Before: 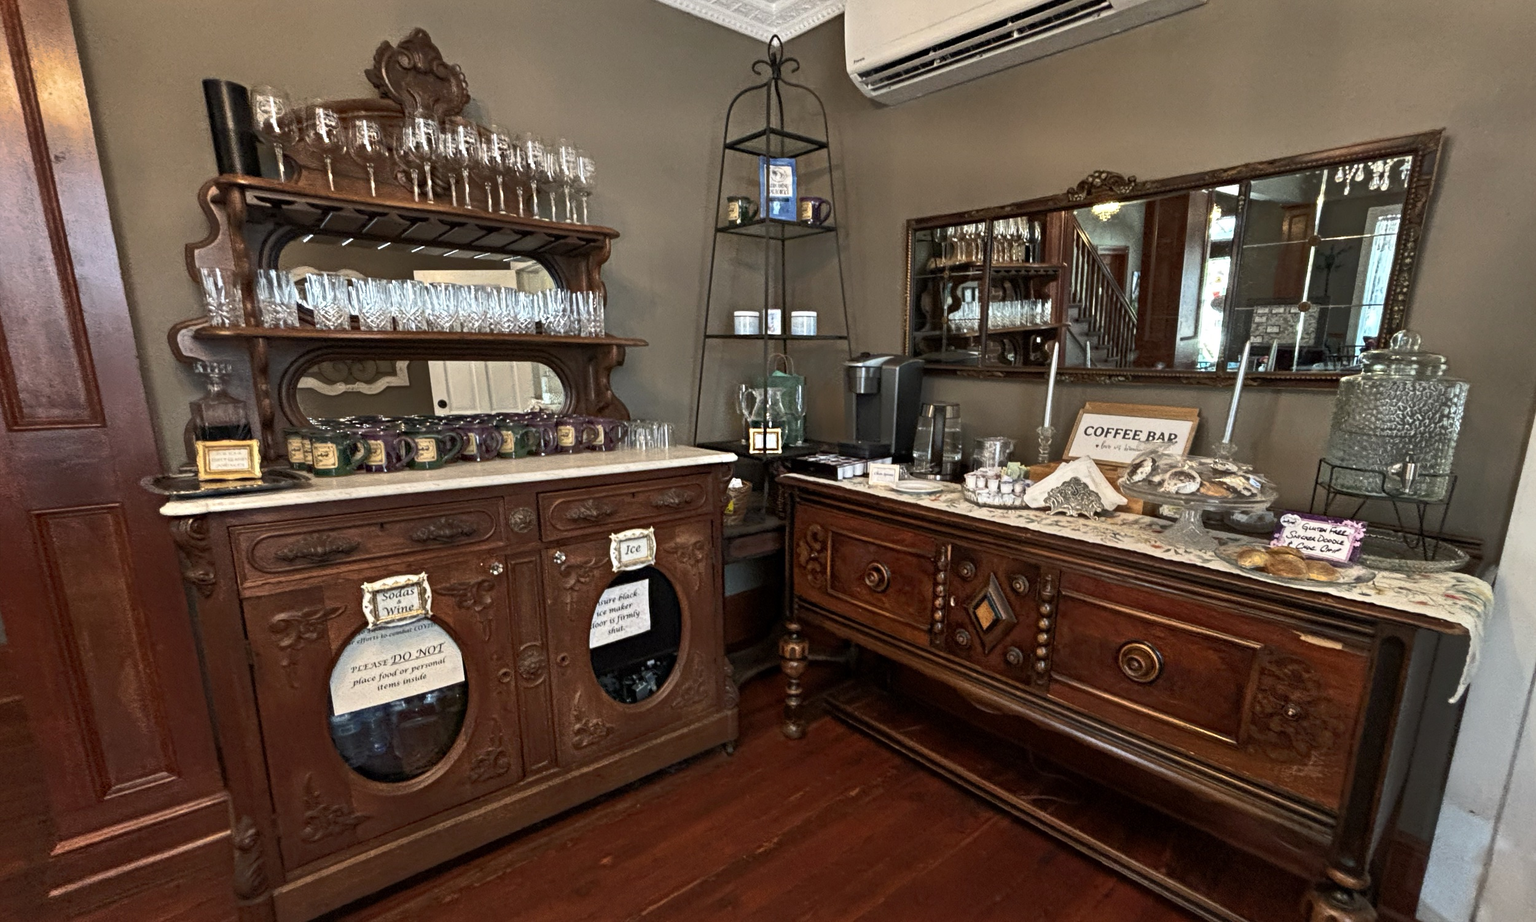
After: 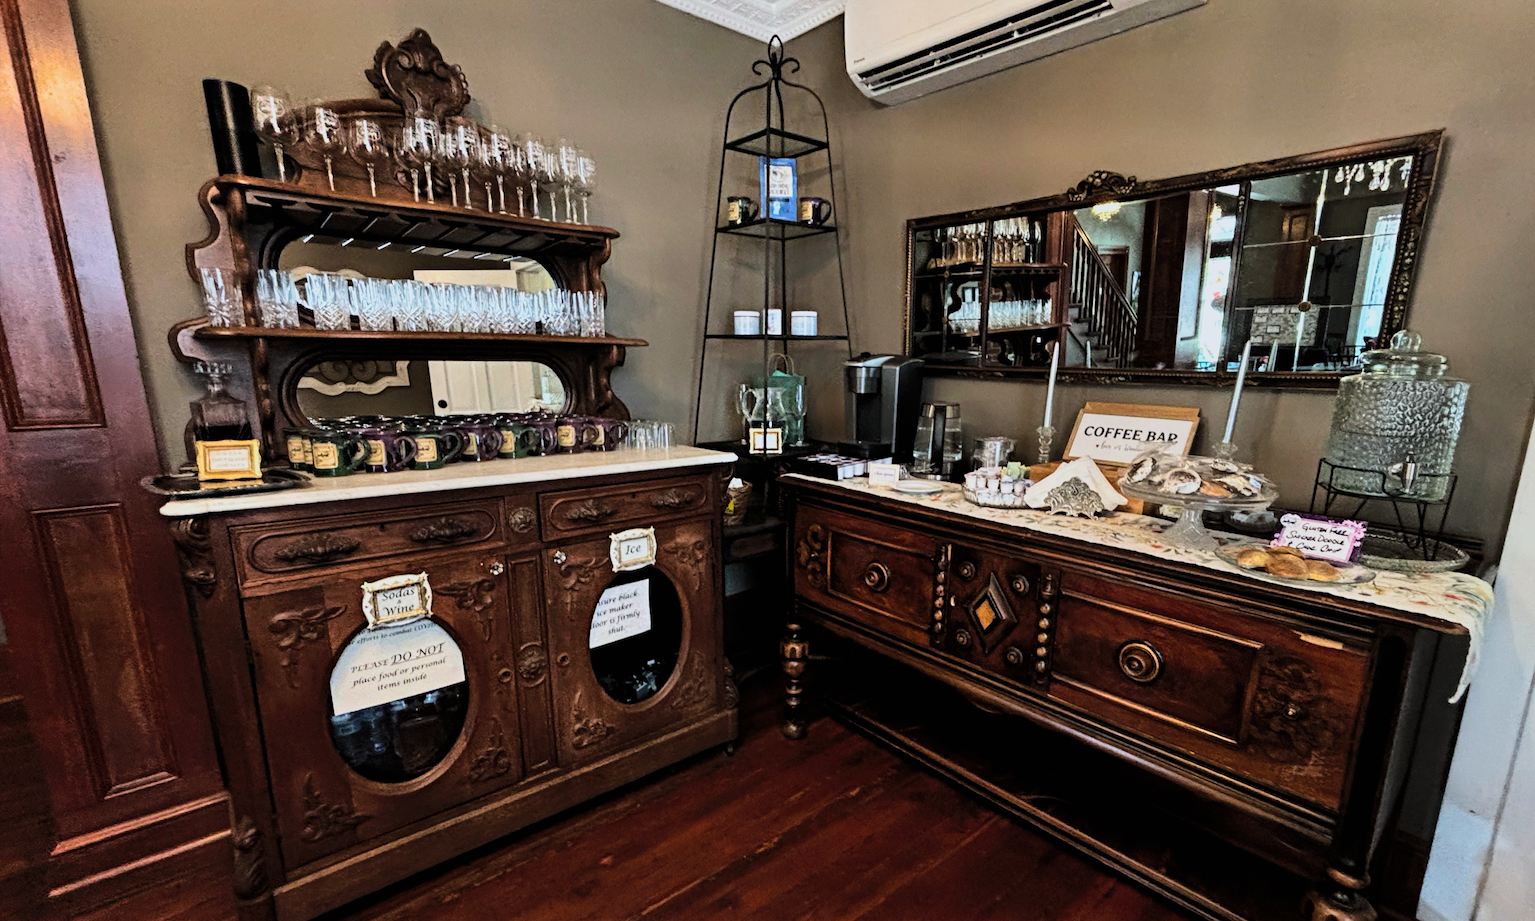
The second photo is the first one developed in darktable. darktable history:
velvia: strength 15%
filmic rgb: black relative exposure -5 EV, hardness 2.88, contrast 1.3, highlights saturation mix -30%
contrast brightness saturation: brightness 0.09, saturation 0.19
white balance: red 0.974, blue 1.044
